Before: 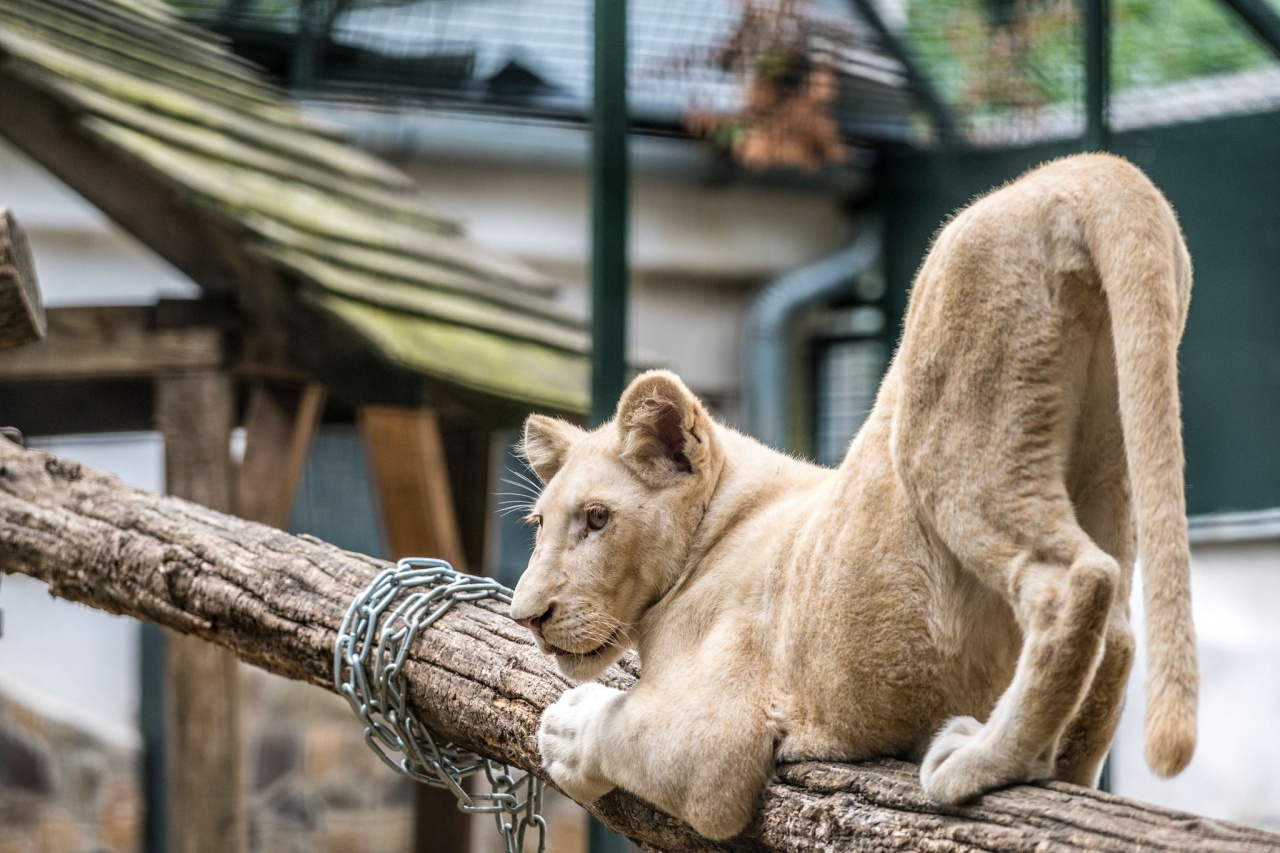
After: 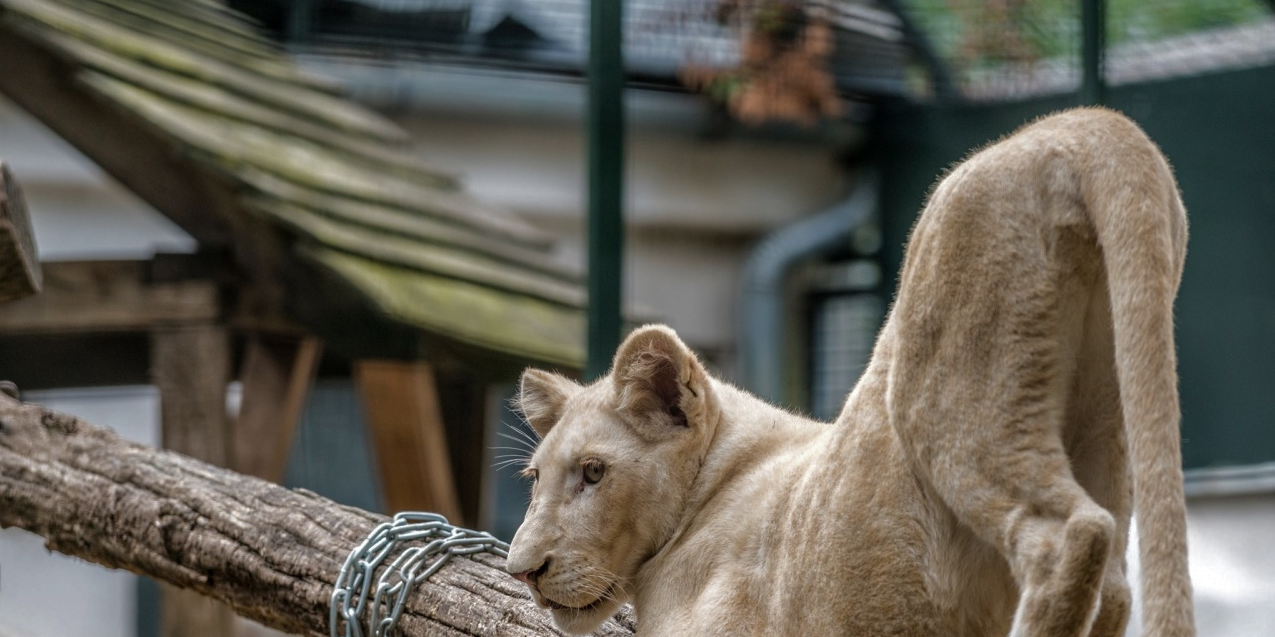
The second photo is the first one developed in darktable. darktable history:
crop: left 0.387%, top 5.469%, bottom 19.809%
base curve: curves: ch0 [(0, 0) (0.841, 0.609) (1, 1)]
